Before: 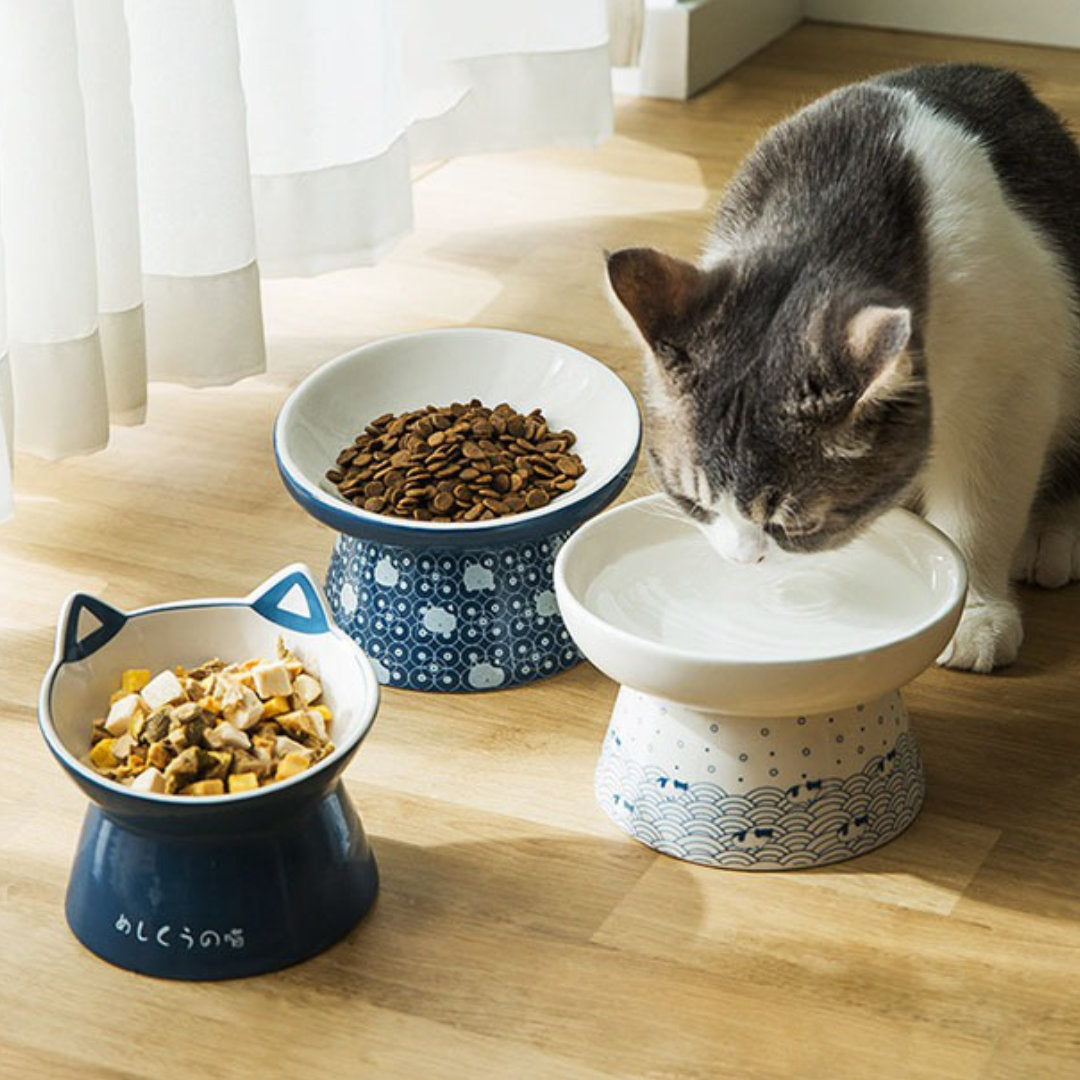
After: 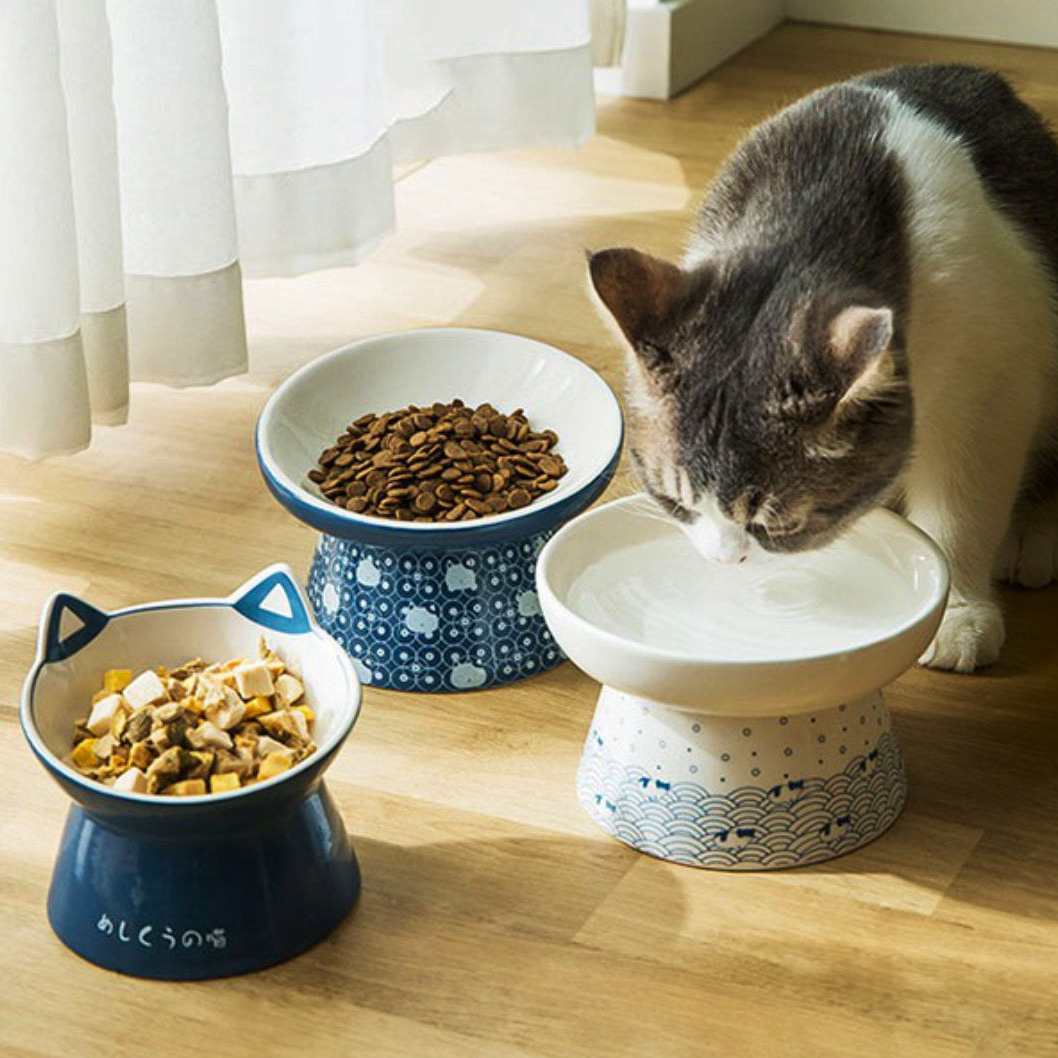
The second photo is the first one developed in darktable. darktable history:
velvia: on, module defaults
crop: left 1.743%, right 0.268%, bottom 2.011%
shadows and highlights: shadows -88.03, highlights -35.45, shadows color adjustment 99.15%, highlights color adjustment 0%, soften with gaussian
